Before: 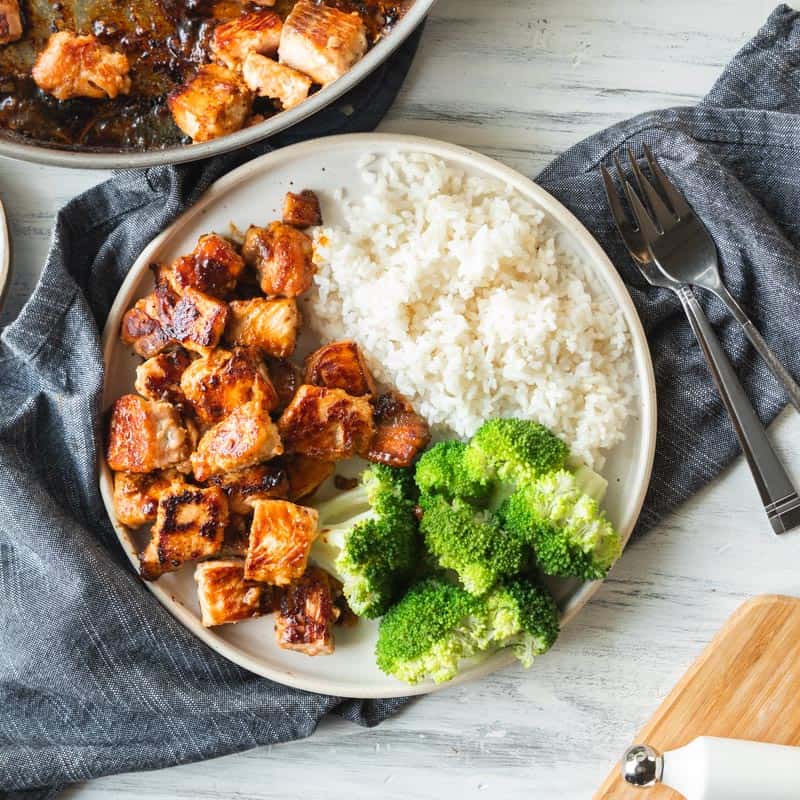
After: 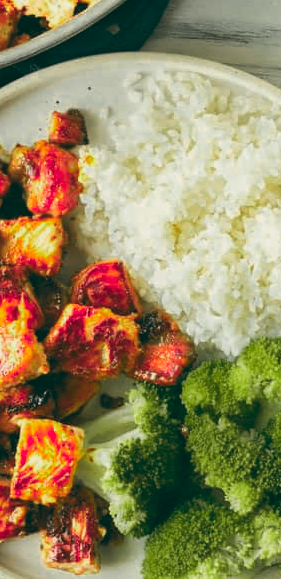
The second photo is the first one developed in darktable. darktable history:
crop and rotate: left 29.476%, top 10.214%, right 35.32%, bottom 17.333%
color balance: lift [1.005, 0.99, 1.007, 1.01], gamma [1, 1.034, 1.032, 0.966], gain [0.873, 1.055, 1.067, 0.933]
color zones: curves: ch0 [(0, 0.533) (0.126, 0.533) (0.234, 0.533) (0.368, 0.357) (0.5, 0.5) (0.625, 0.5) (0.74, 0.637) (0.875, 0.5)]; ch1 [(0.004, 0.708) (0.129, 0.662) (0.25, 0.5) (0.375, 0.331) (0.496, 0.396) (0.625, 0.649) (0.739, 0.26) (0.875, 0.5) (1, 0.478)]; ch2 [(0, 0.409) (0.132, 0.403) (0.236, 0.558) (0.379, 0.448) (0.5, 0.5) (0.625, 0.5) (0.691, 0.39) (0.875, 0.5)]
